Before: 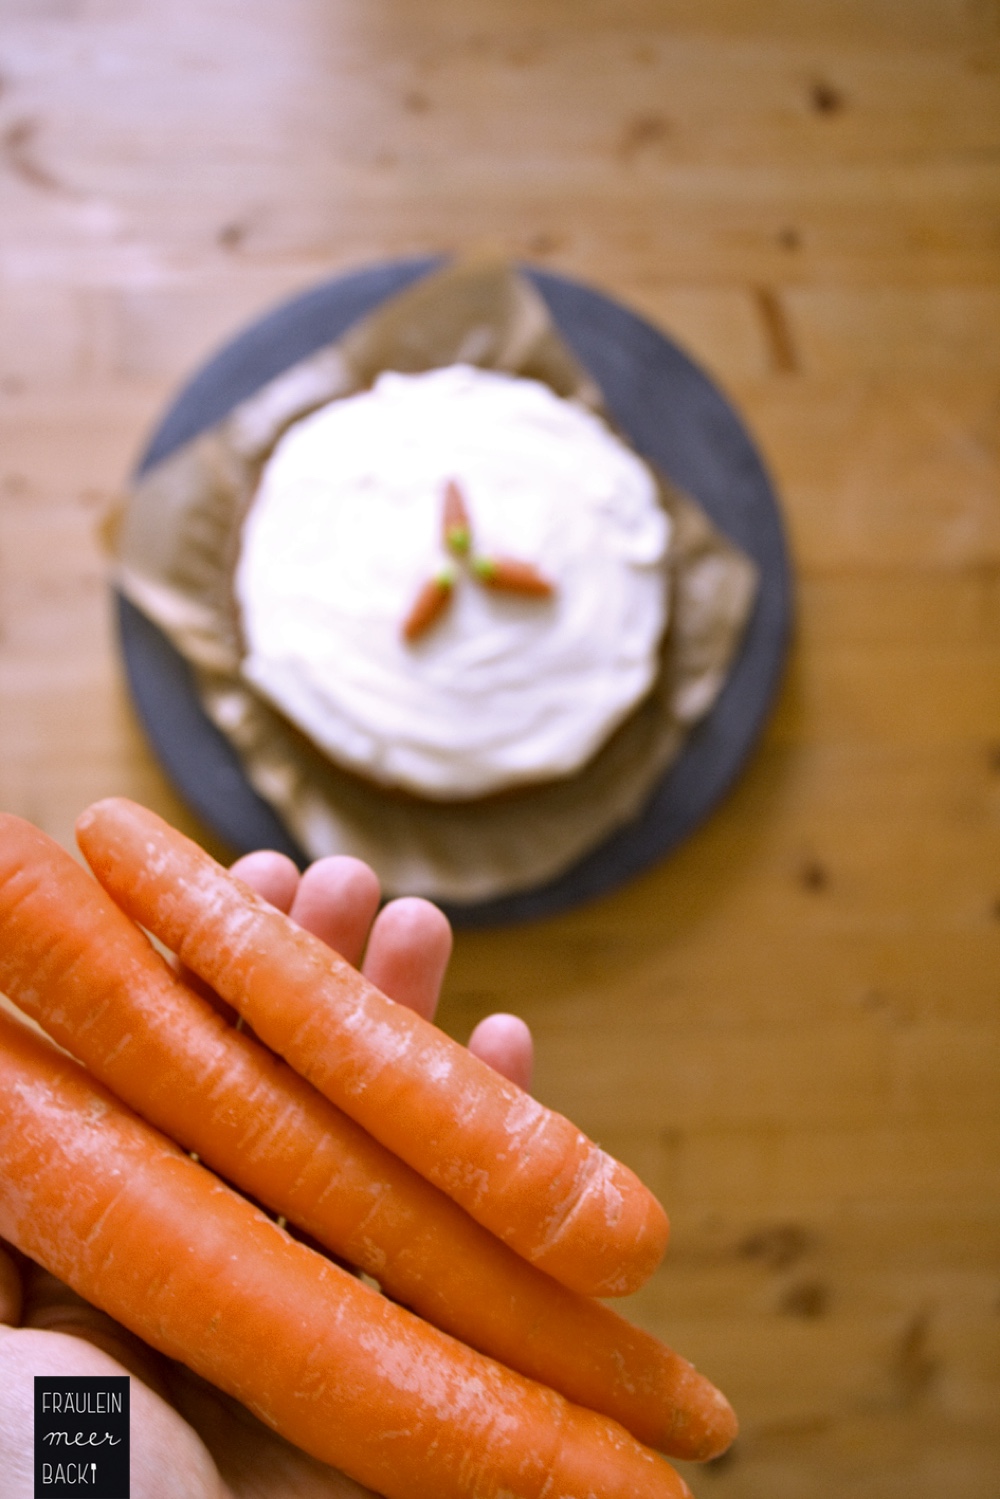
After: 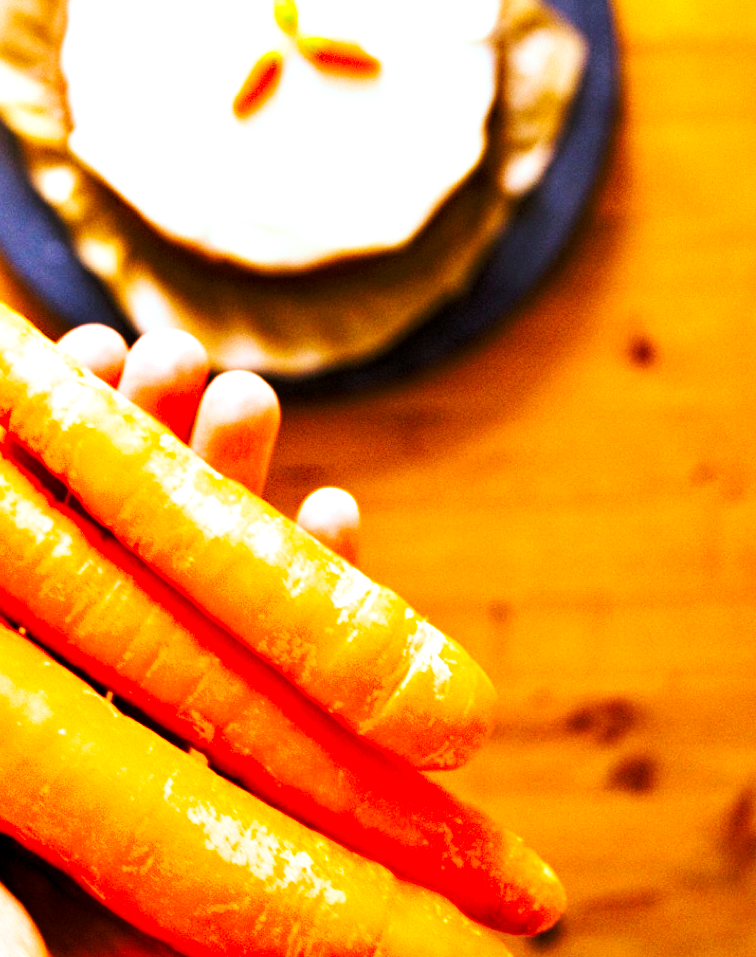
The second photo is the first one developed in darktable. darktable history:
tone curve: curves: ch0 [(0, 0) (0.003, 0.003) (0.011, 0.005) (0.025, 0.005) (0.044, 0.008) (0.069, 0.015) (0.1, 0.023) (0.136, 0.032) (0.177, 0.046) (0.224, 0.072) (0.277, 0.124) (0.335, 0.174) (0.399, 0.253) (0.468, 0.365) (0.543, 0.519) (0.623, 0.675) (0.709, 0.805) (0.801, 0.908) (0.898, 0.97) (1, 1)], preserve colors none
color correction: highlights a* -6.69, highlights b* 0.49
crop and rotate: left 17.299%, top 35.115%, right 7.015%, bottom 1.024%
levels: mode automatic, black 0.023%, white 99.97%, levels [0.062, 0.494, 0.925]
exposure: black level correction 0, exposure 1 EV, compensate highlight preservation false
local contrast: highlights 100%, shadows 100%, detail 120%, midtone range 0.2
color balance rgb: perceptual saturation grading › global saturation 25%, global vibrance 20%
